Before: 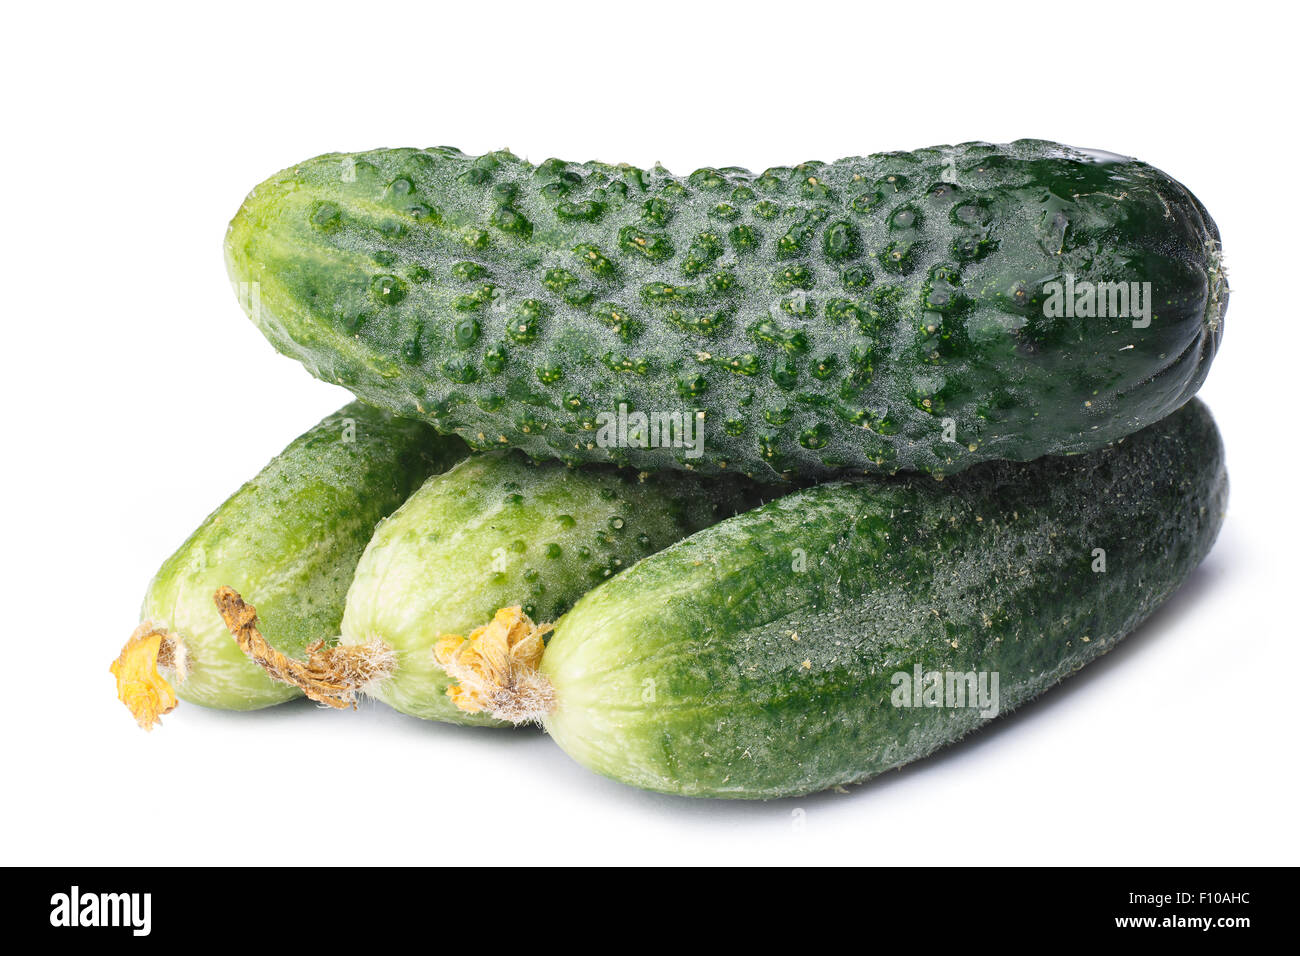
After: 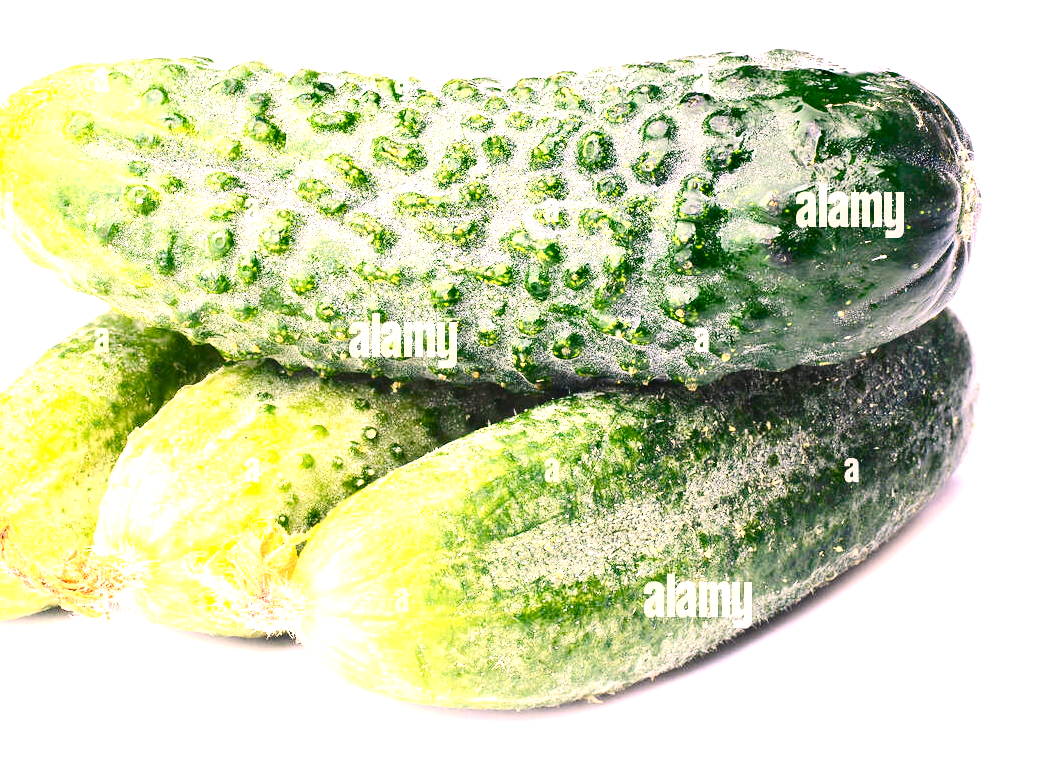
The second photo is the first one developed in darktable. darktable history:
exposure: black level correction 0.001, exposure 1.83 EV, compensate highlight preservation false
contrast brightness saturation: contrast 0.278
color balance rgb: highlights gain › chroma 4.392%, highlights gain › hue 33.09°, perceptual saturation grading › global saturation 20%, perceptual saturation grading › highlights -25.104%, perceptual saturation grading › shadows 50.11%, global vibrance 20%
crop: left 19.02%, top 9.419%, right 0.001%, bottom 9.759%
